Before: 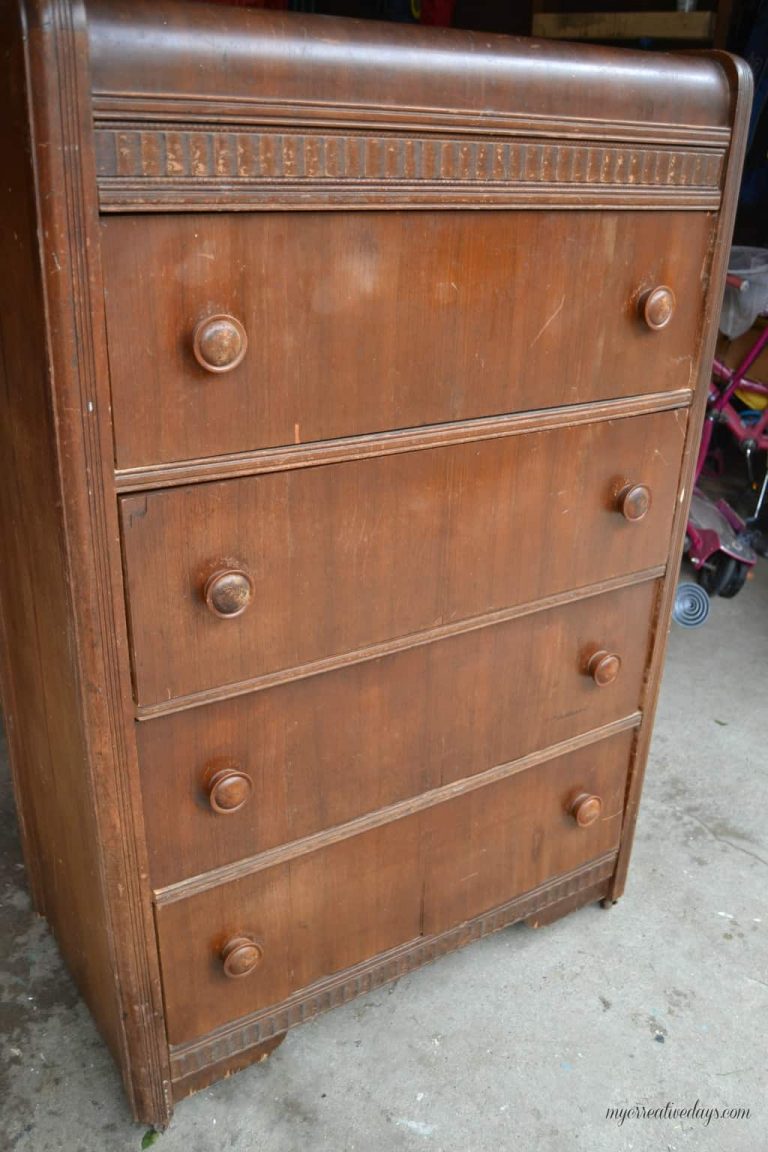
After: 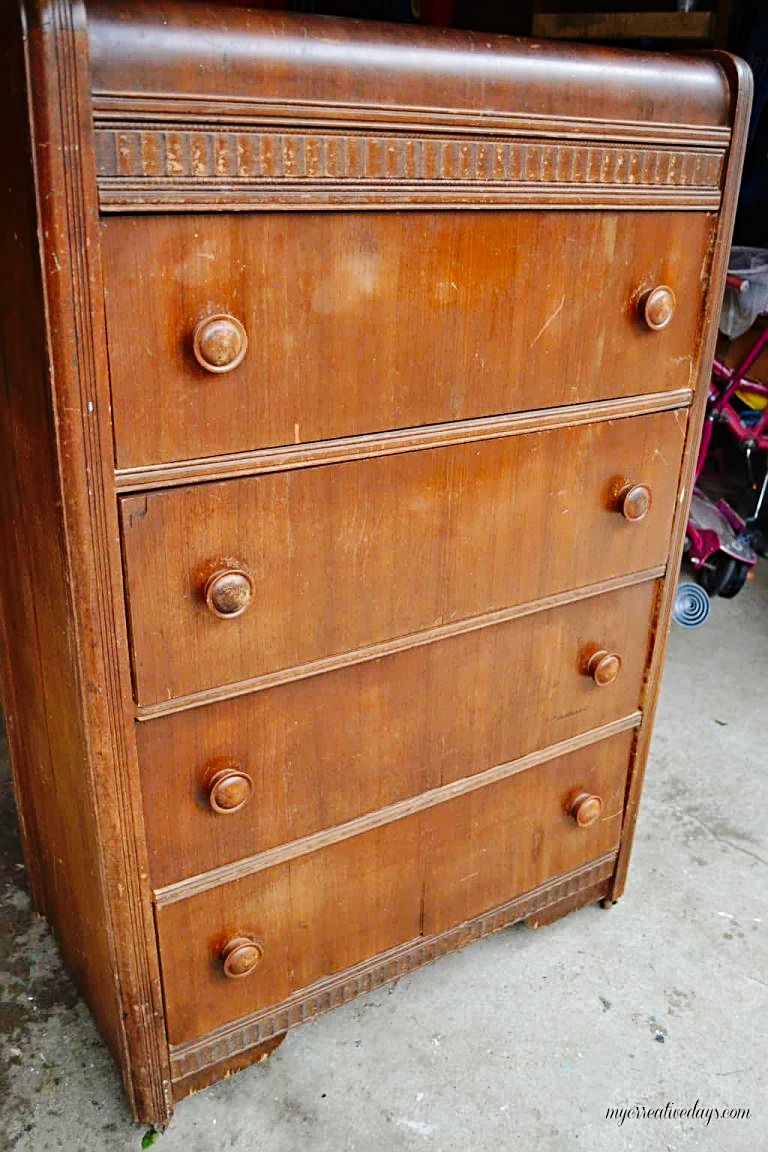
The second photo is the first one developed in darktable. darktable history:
sharpen: on, module defaults
base curve: curves: ch0 [(0, 0) (0.036, 0.025) (0.121, 0.166) (0.206, 0.329) (0.605, 0.79) (1, 1)], preserve colors none
shadows and highlights: shadows -20, white point adjustment -2, highlights -35
haze removal: compatibility mode true, adaptive false
